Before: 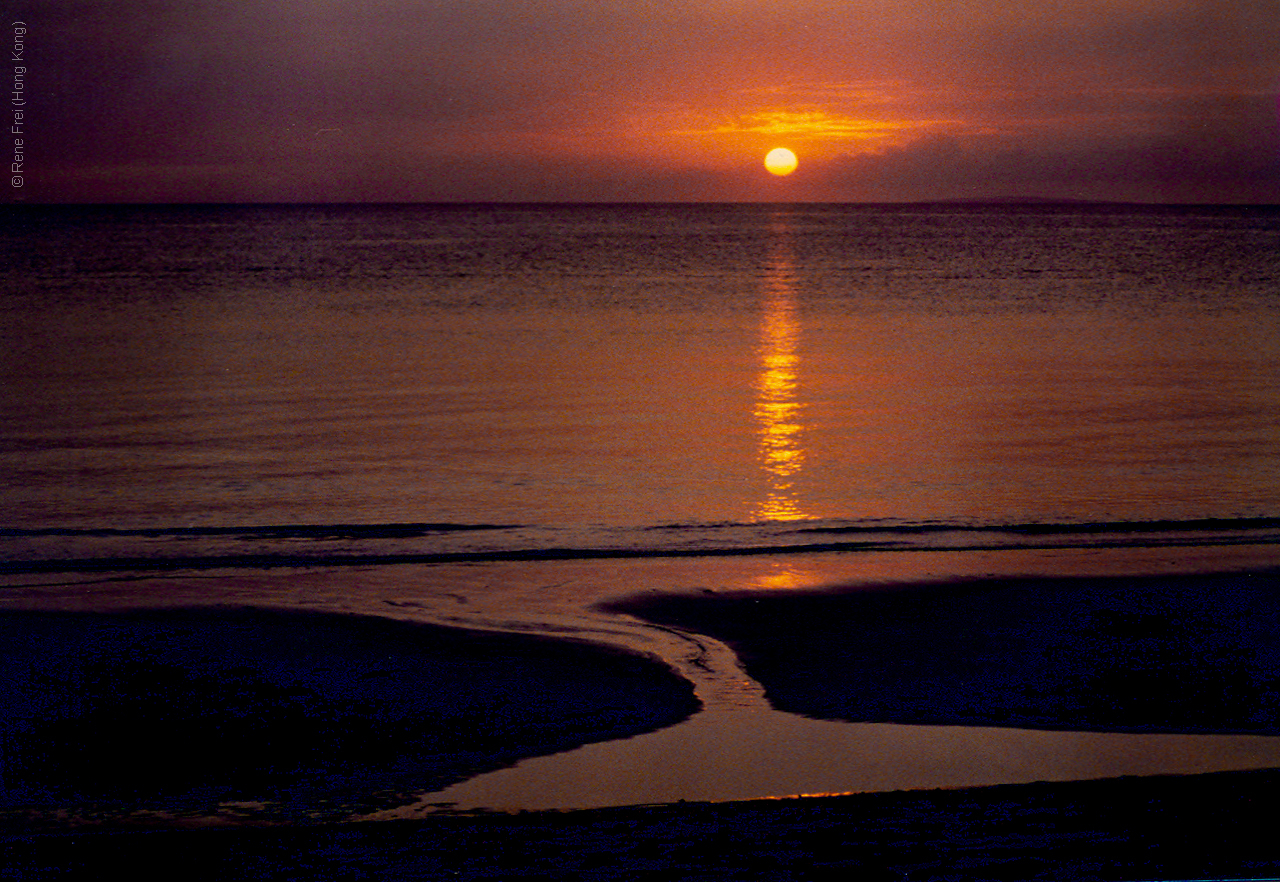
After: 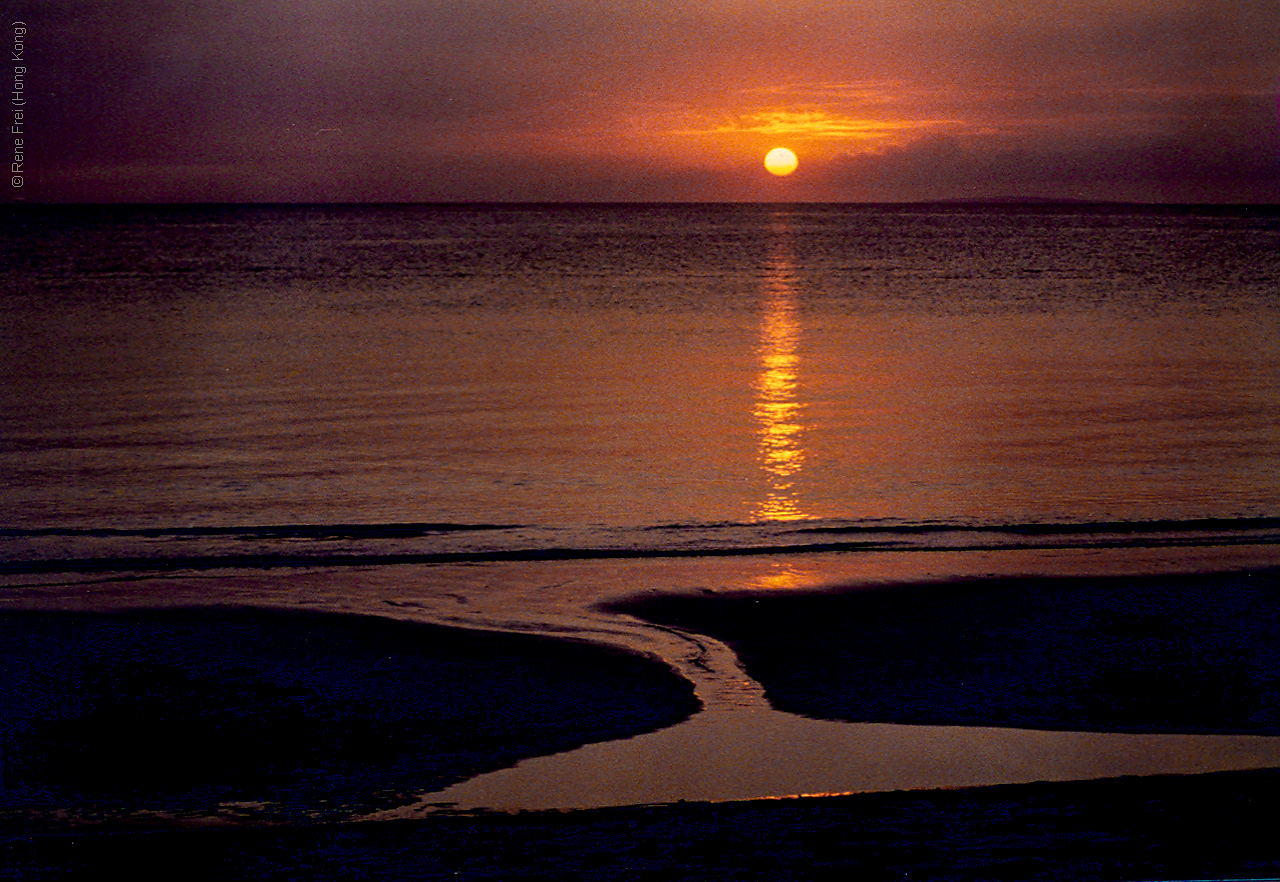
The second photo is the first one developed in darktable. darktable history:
local contrast: on, module defaults
sharpen: radius 1.864, amount 0.398, threshold 1.271
